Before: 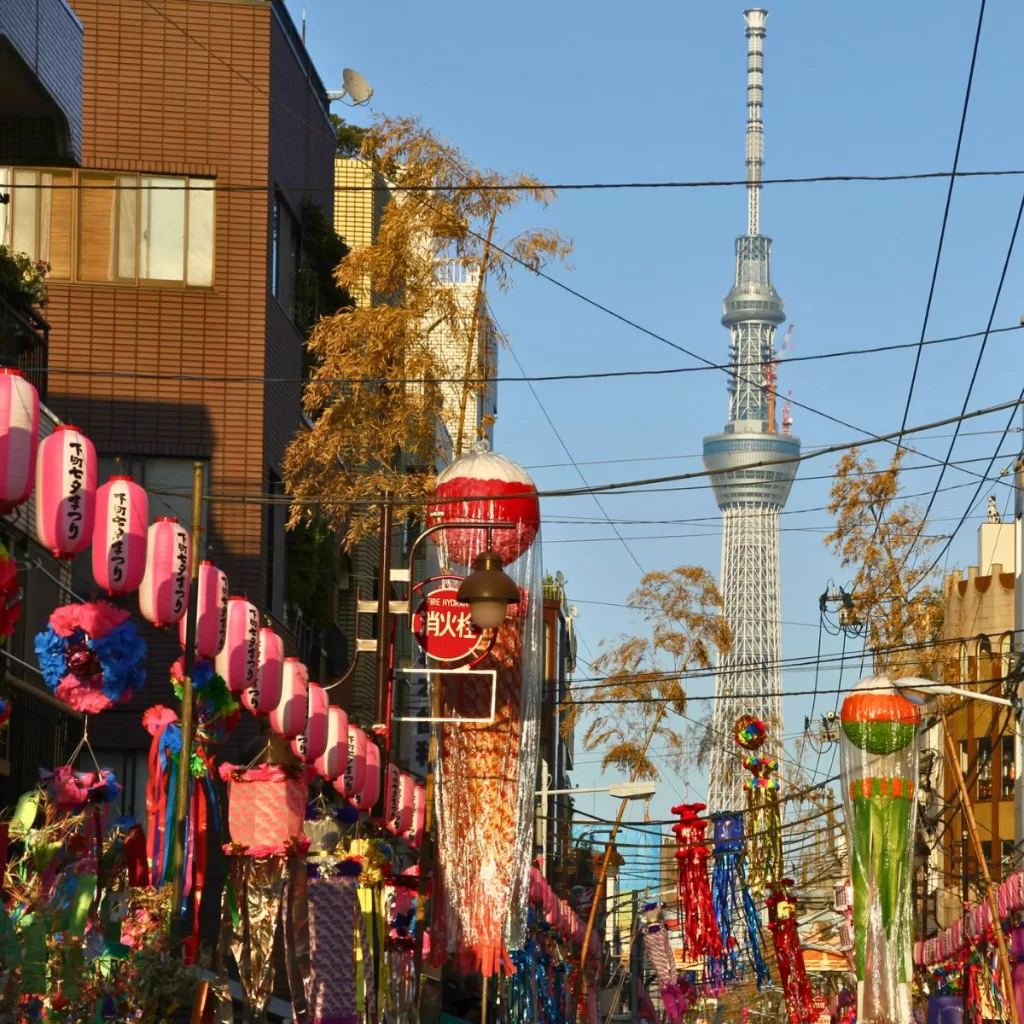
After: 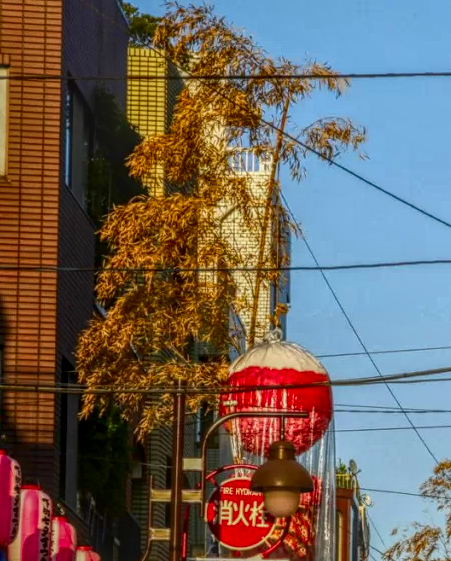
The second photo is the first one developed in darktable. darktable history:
crop: left 20.248%, top 10.86%, right 35.675%, bottom 34.321%
local contrast: highlights 0%, shadows 0%, detail 200%, midtone range 0.25
contrast brightness saturation: contrast 0.19, brightness -0.11, saturation 0.21
